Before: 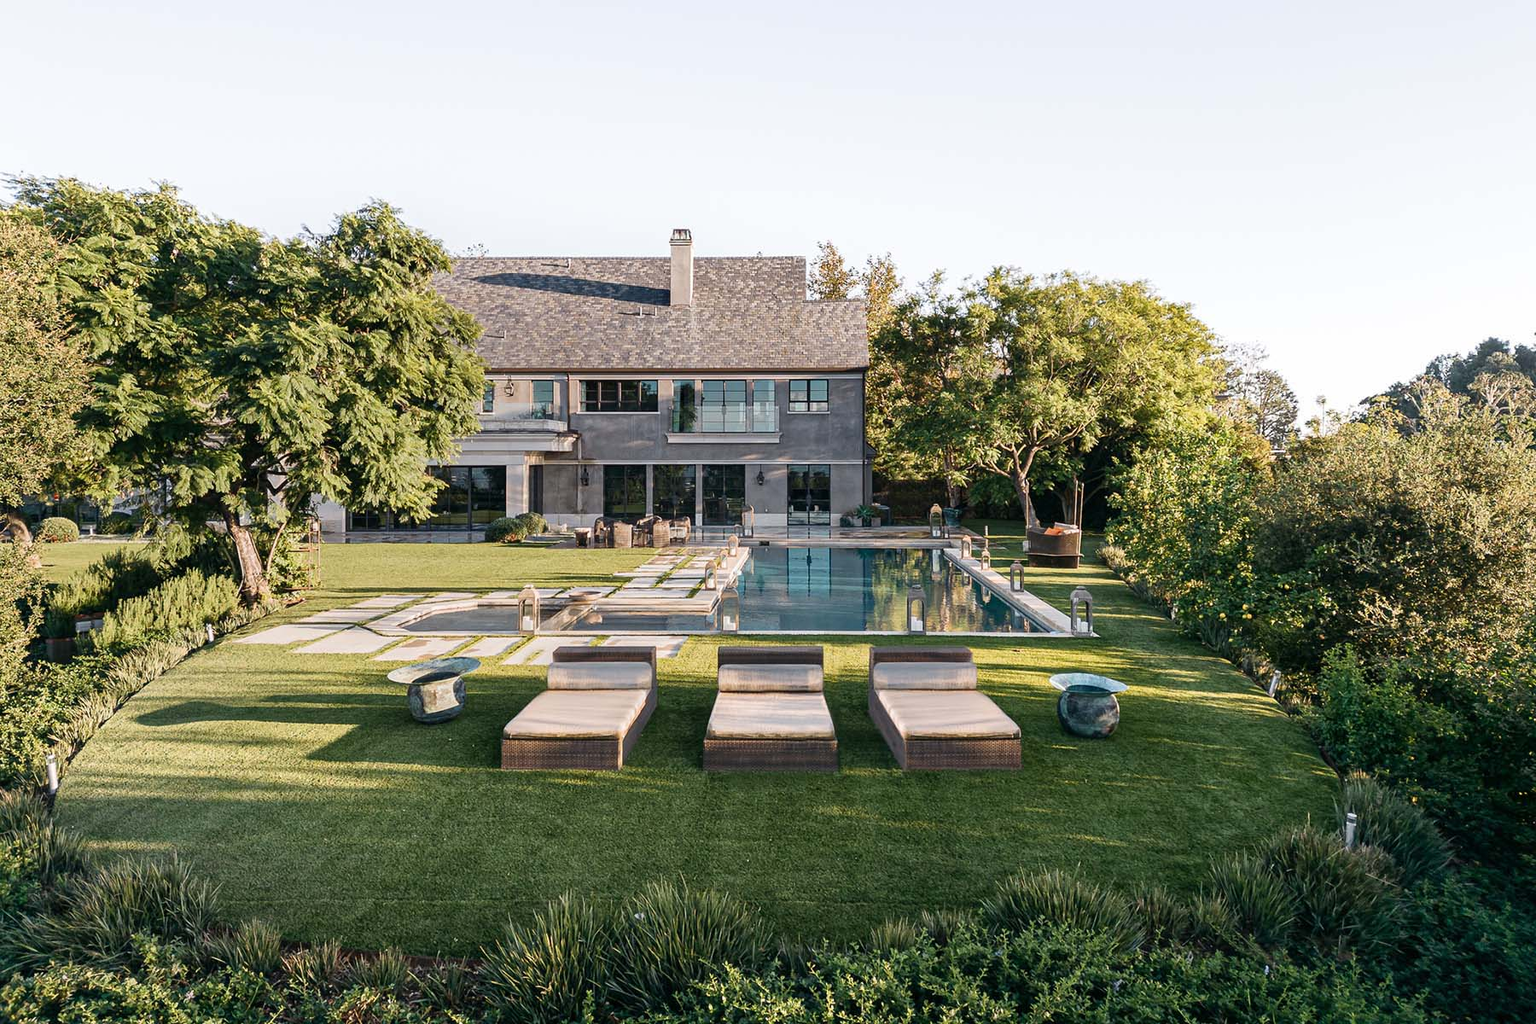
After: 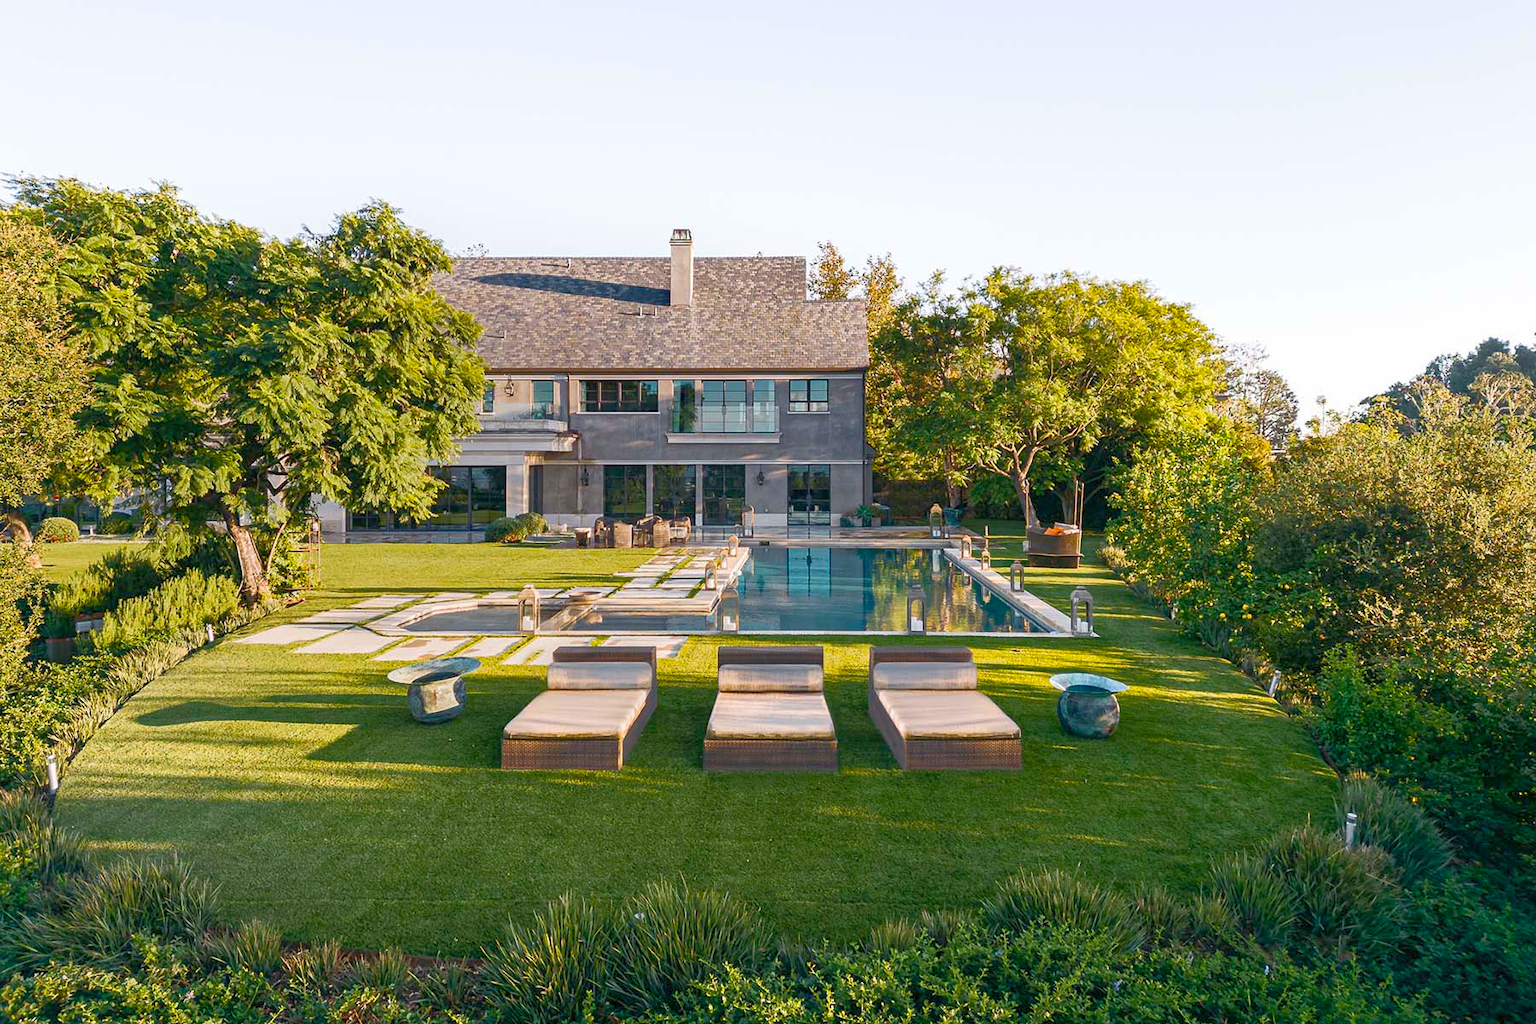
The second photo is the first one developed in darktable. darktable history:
color balance rgb: linear chroma grading › global chroma 10%, perceptual saturation grading › global saturation 30%, global vibrance 10%
rgb curve: curves: ch0 [(0, 0) (0.072, 0.166) (0.217, 0.293) (0.414, 0.42) (1, 1)], compensate middle gray true, preserve colors basic power
